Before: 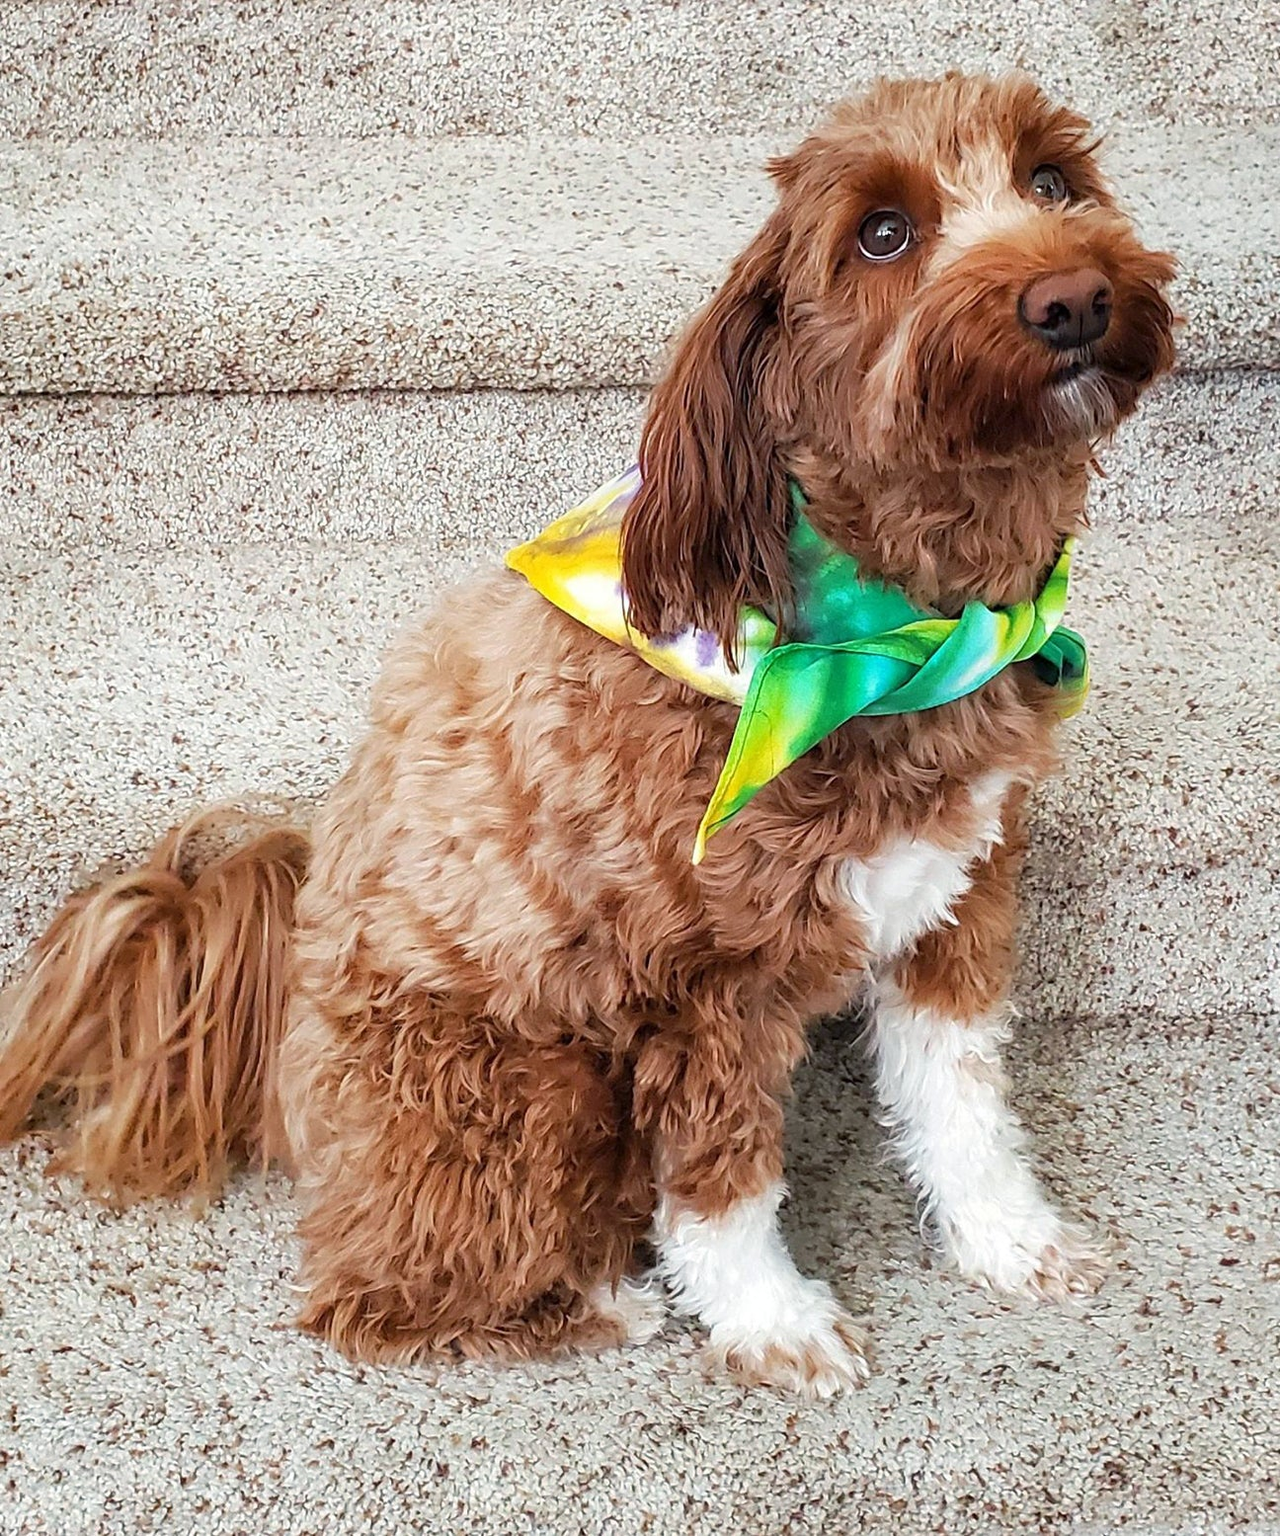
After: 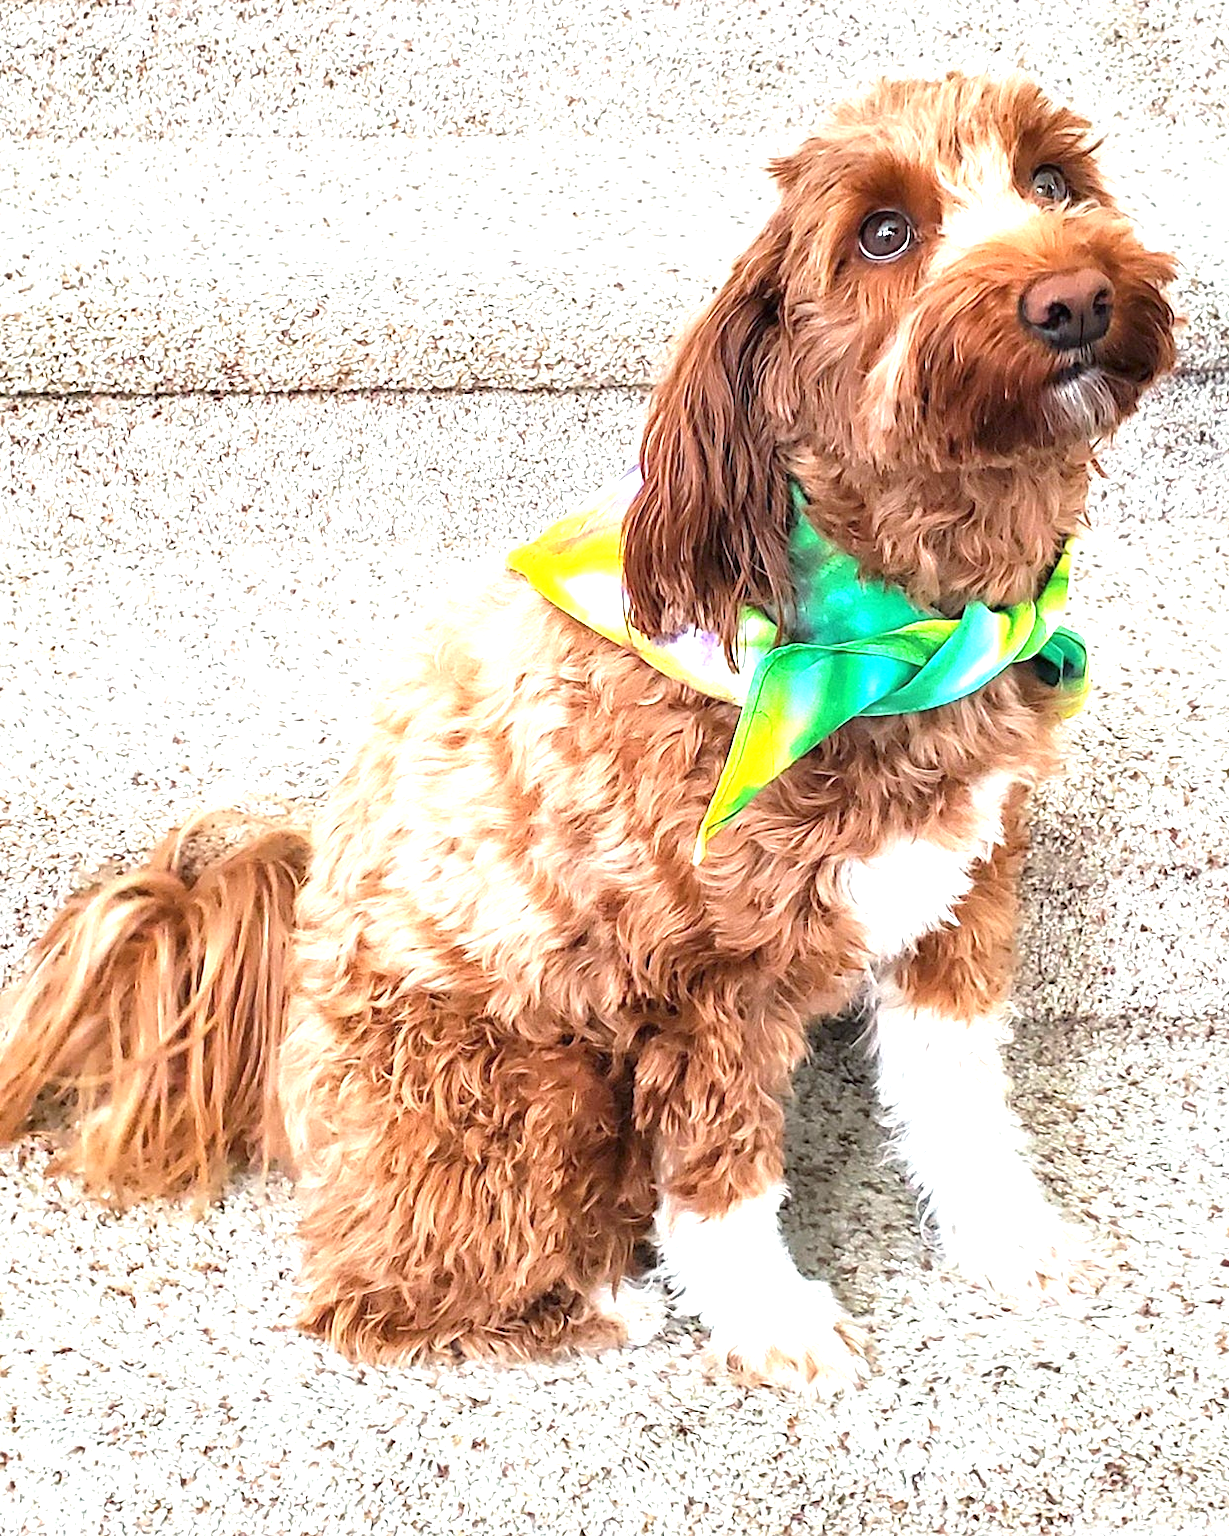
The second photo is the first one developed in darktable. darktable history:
exposure: black level correction 0, exposure 1.2 EV, compensate highlight preservation false
crop: right 3.996%, bottom 0.03%
